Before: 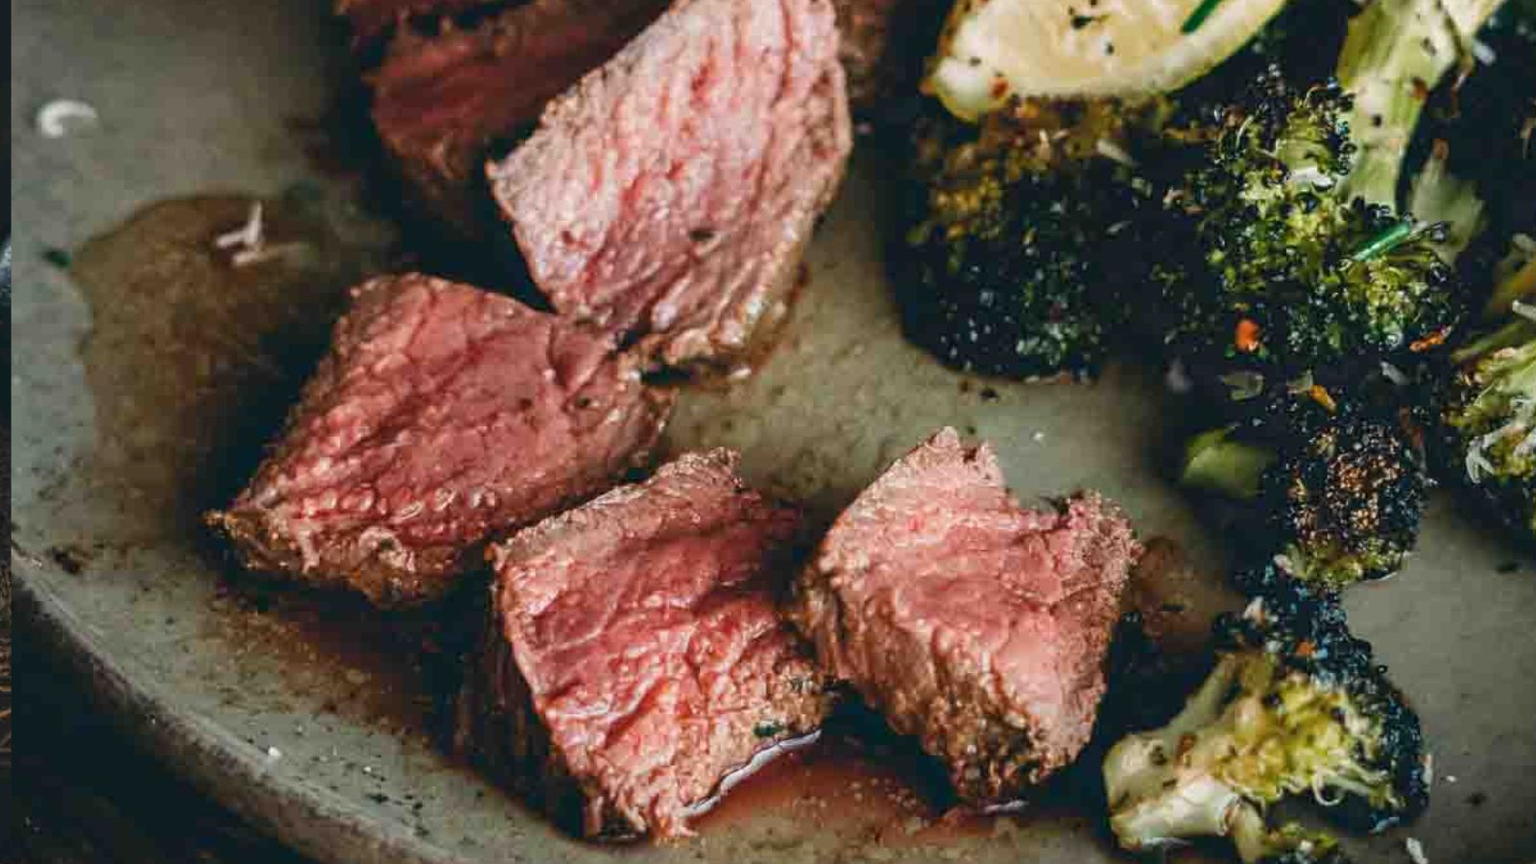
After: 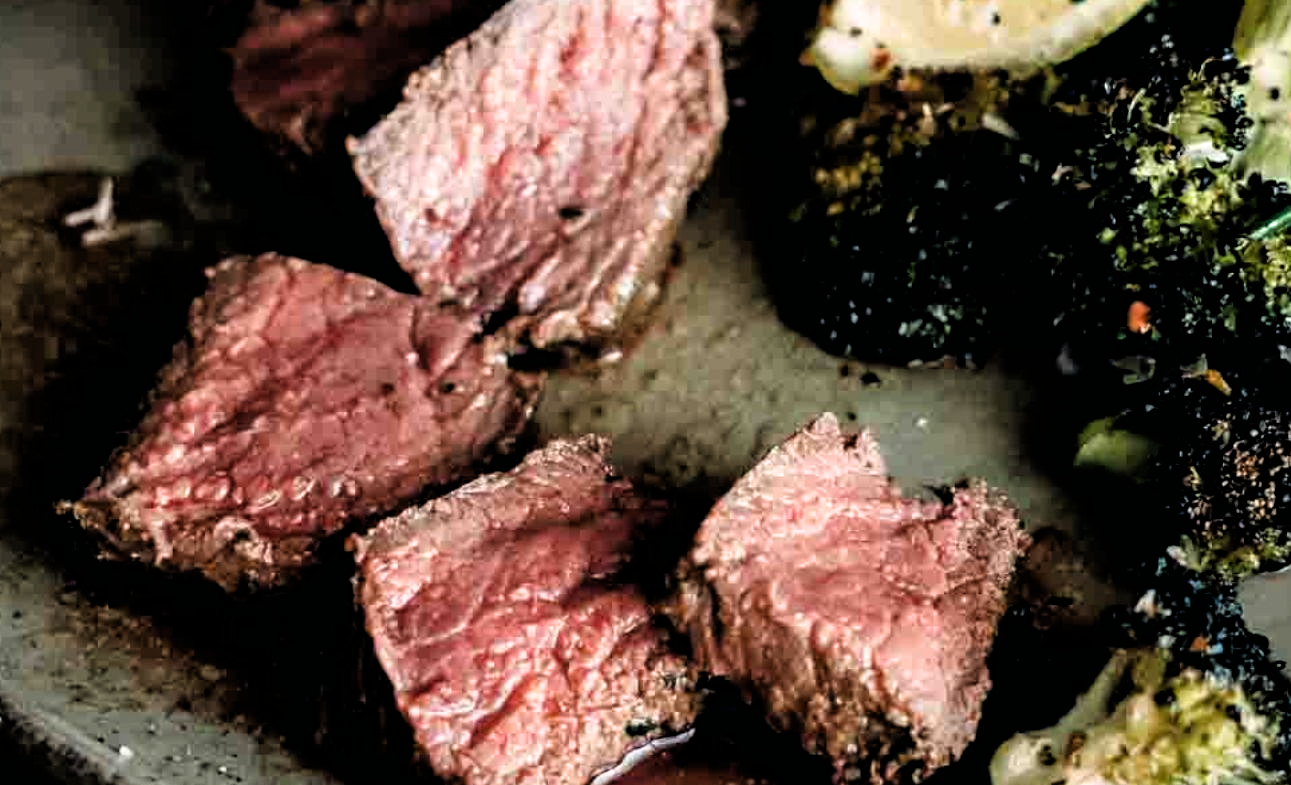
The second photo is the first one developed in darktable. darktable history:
crop: left 10.023%, top 3.64%, right 9.235%, bottom 9.129%
filmic rgb: black relative exposure -3.47 EV, white relative exposure 2.29 EV, threshold 5.99 EV, hardness 3.41, color science v6 (2022), enable highlight reconstruction true
